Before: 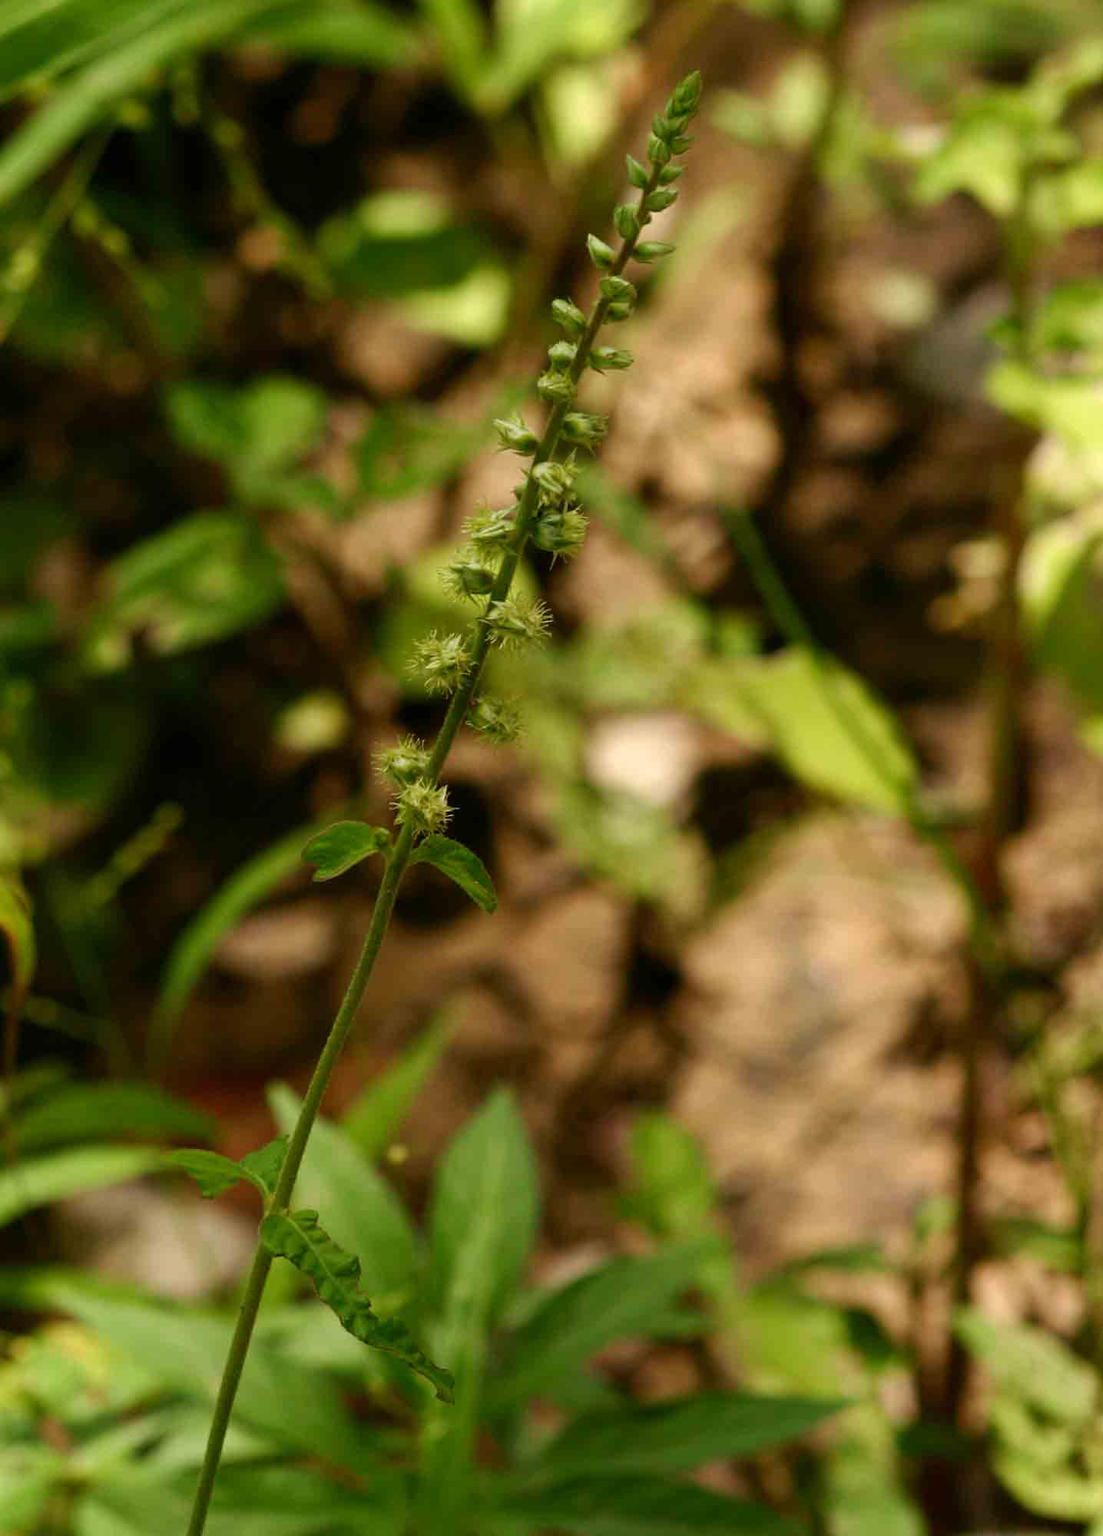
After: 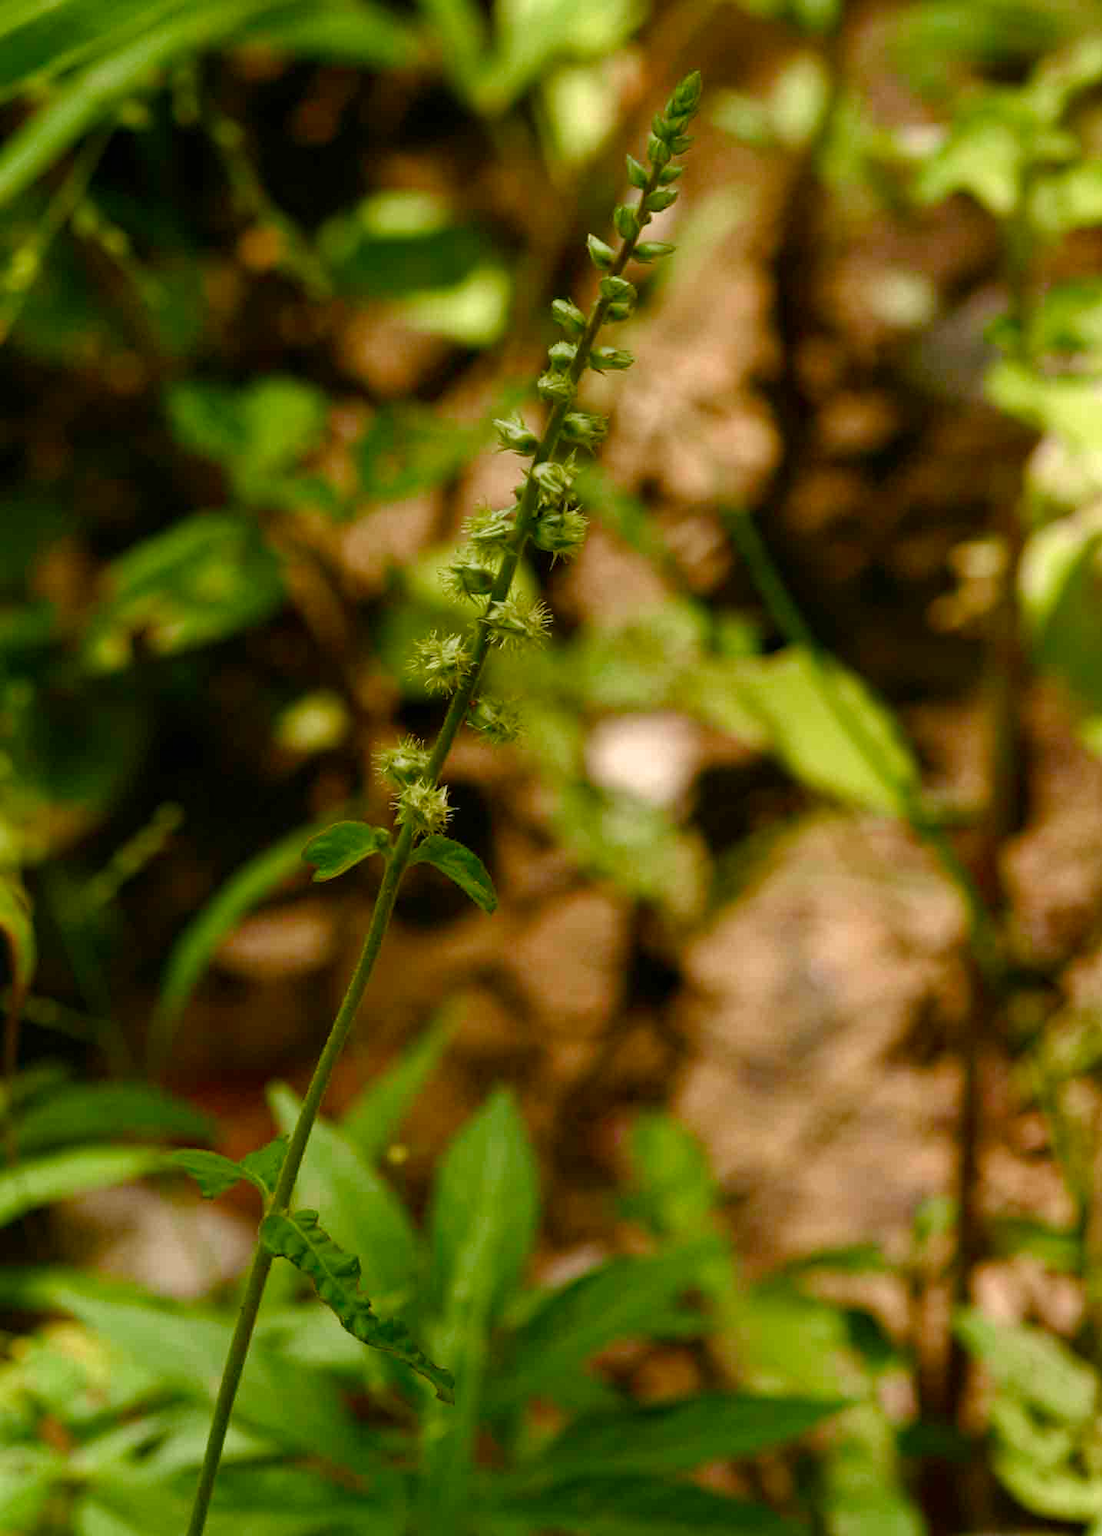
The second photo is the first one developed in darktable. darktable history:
haze removal: compatibility mode true, adaptive false
color balance rgb: perceptual saturation grading › global saturation 20%, perceptual saturation grading › highlights -25%, perceptual saturation grading › shadows 25%
